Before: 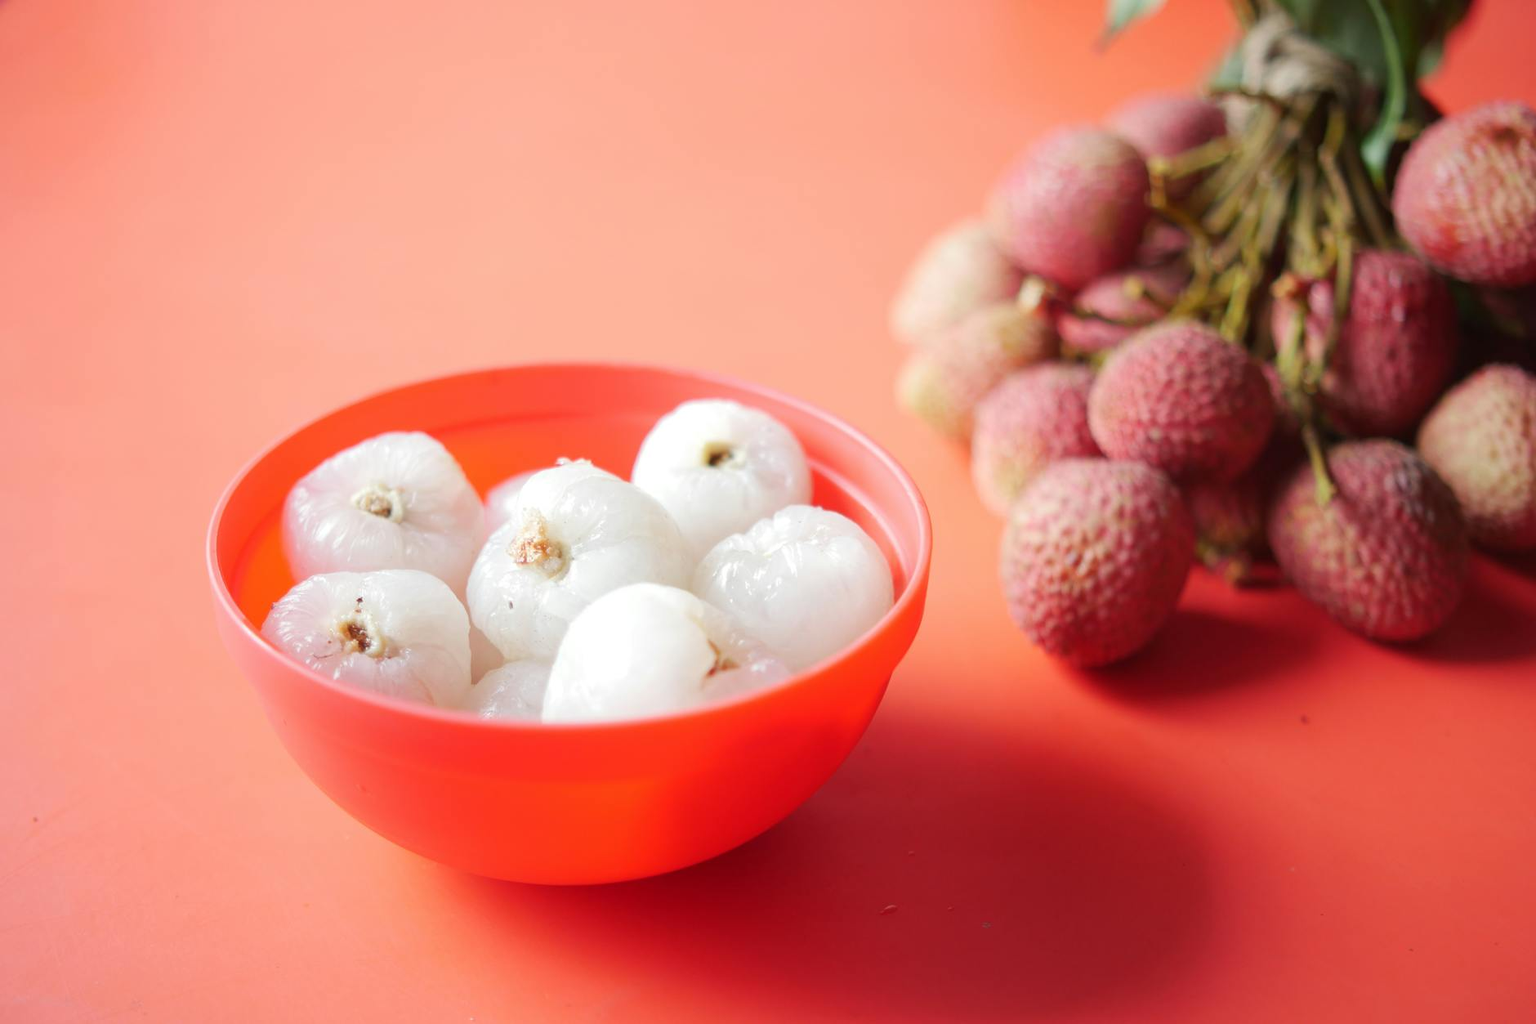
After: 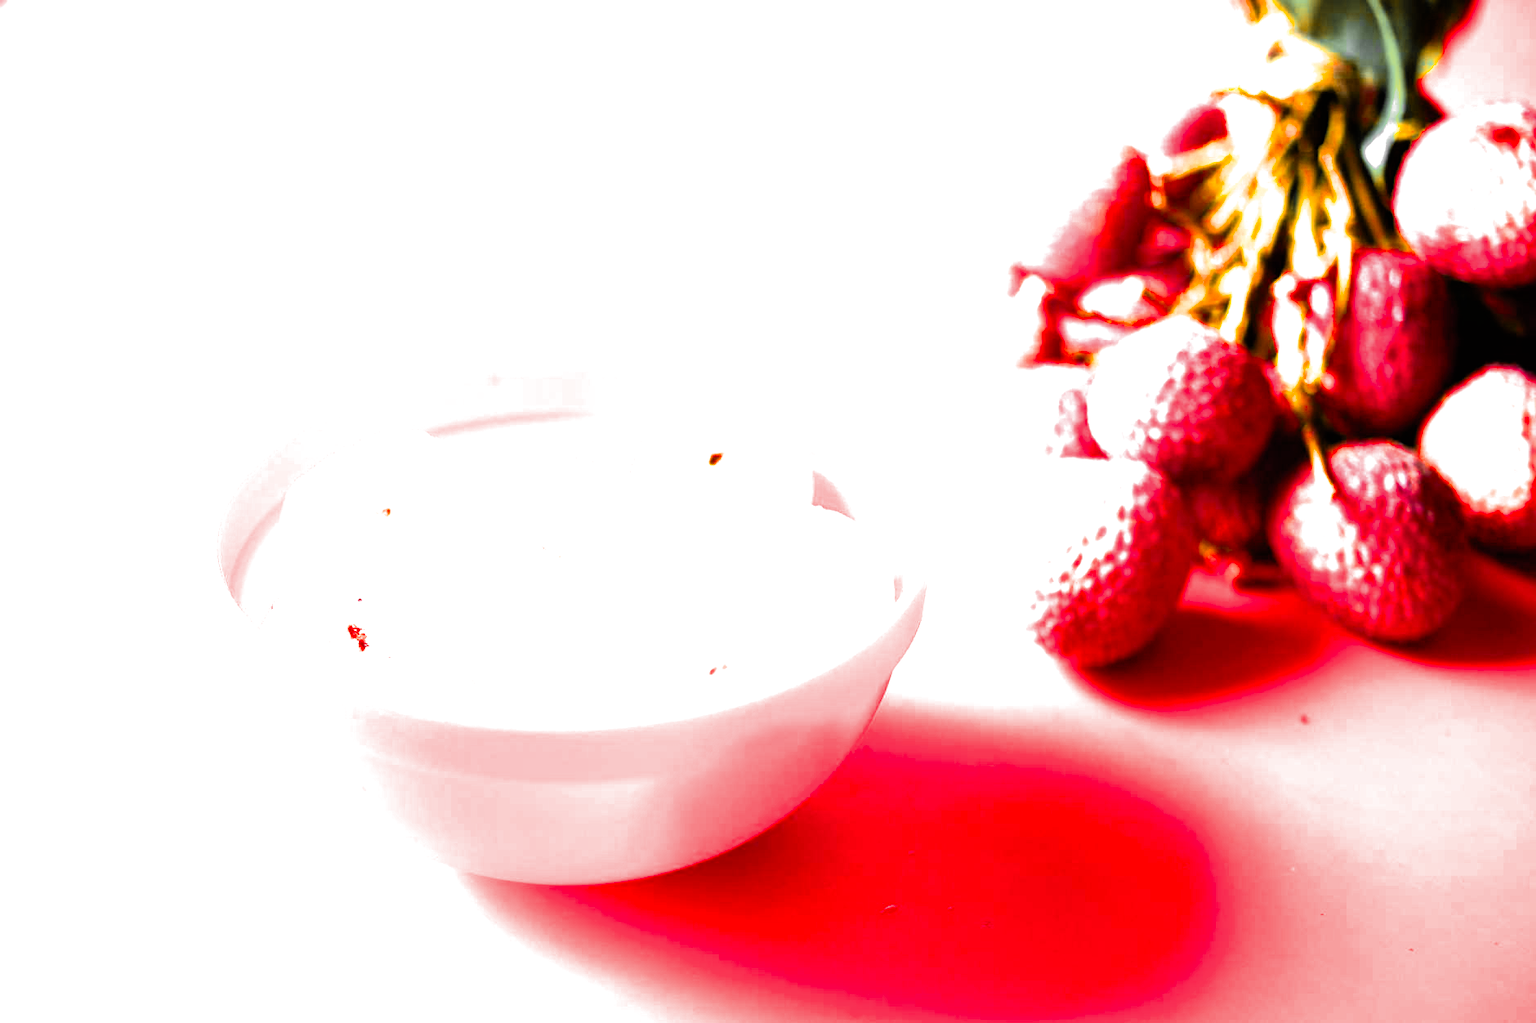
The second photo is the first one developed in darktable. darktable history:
filmic rgb: black relative exposure -3.92 EV, white relative exposure 3.14 EV, hardness 2.87
velvia: on, module defaults
color zones: curves: ch0 [(0, 0.363) (0.128, 0.373) (0.25, 0.5) (0.402, 0.407) (0.521, 0.525) (0.63, 0.559) (0.729, 0.662) (0.867, 0.471)]; ch1 [(0, 0.515) (0.136, 0.618) (0.25, 0.5) (0.378, 0) (0.516, 0) (0.622, 0.593) (0.737, 0.819) (0.87, 0.593)]; ch2 [(0, 0.529) (0.128, 0.471) (0.282, 0.451) (0.386, 0.662) (0.516, 0.525) (0.633, 0.554) (0.75, 0.62) (0.875, 0.441)]
contrast brightness saturation: contrast 0.2, brightness 0.16, saturation 0.22
exposure: black level correction 0, exposure 1.2 EV, compensate highlight preservation false
color balance rgb: linear chroma grading › shadows -30%, linear chroma grading › global chroma 35%, perceptual saturation grading › global saturation 75%, perceptual saturation grading › shadows -30%, perceptual brilliance grading › highlights 75%, perceptual brilliance grading › shadows -30%, global vibrance 35%
white balance: red 0.974, blue 1.044
